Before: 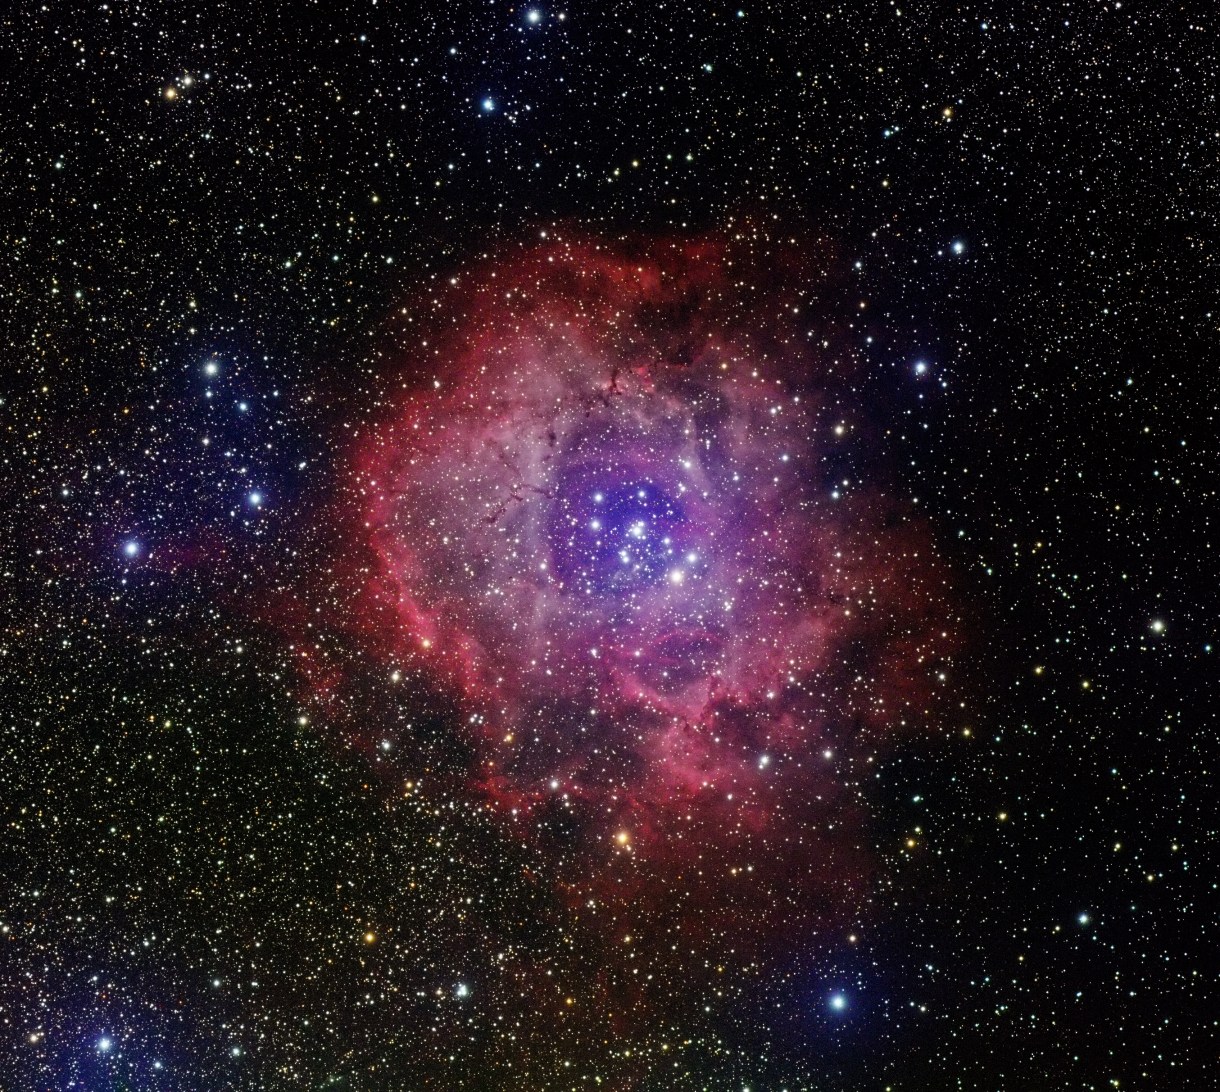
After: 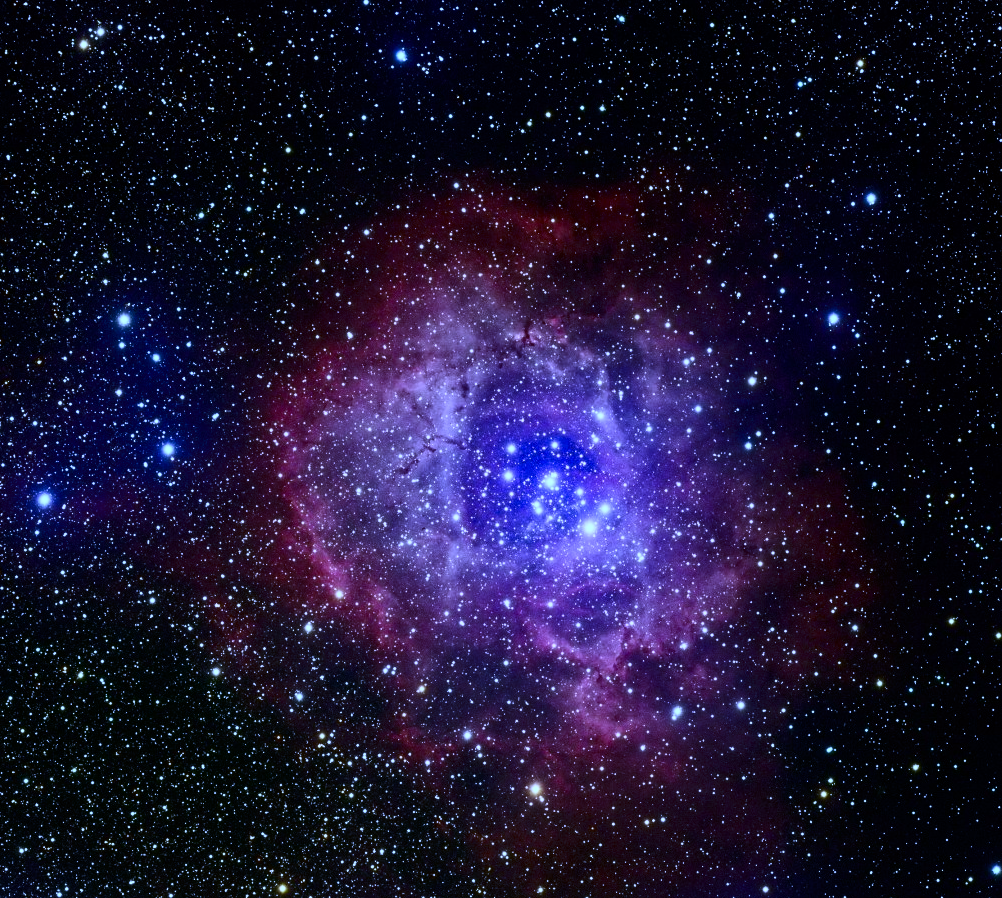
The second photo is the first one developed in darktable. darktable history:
white balance: red 0.766, blue 1.537
crop and rotate: left 7.196%, top 4.574%, right 10.605%, bottom 13.178%
contrast brightness saturation: contrast 0.28
